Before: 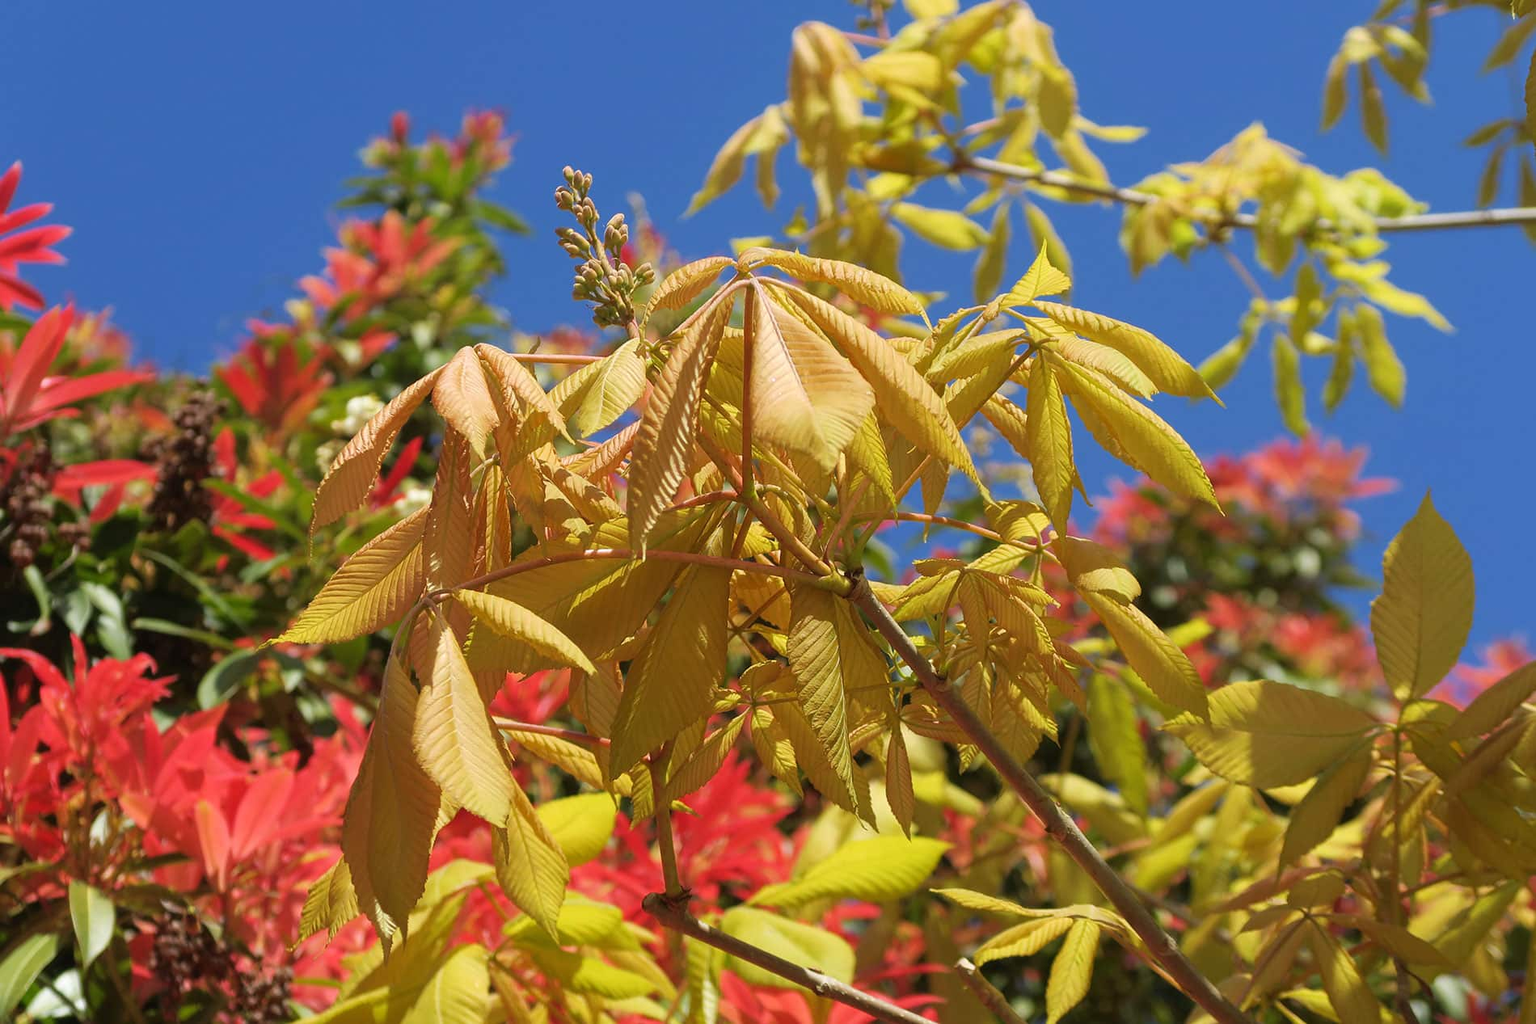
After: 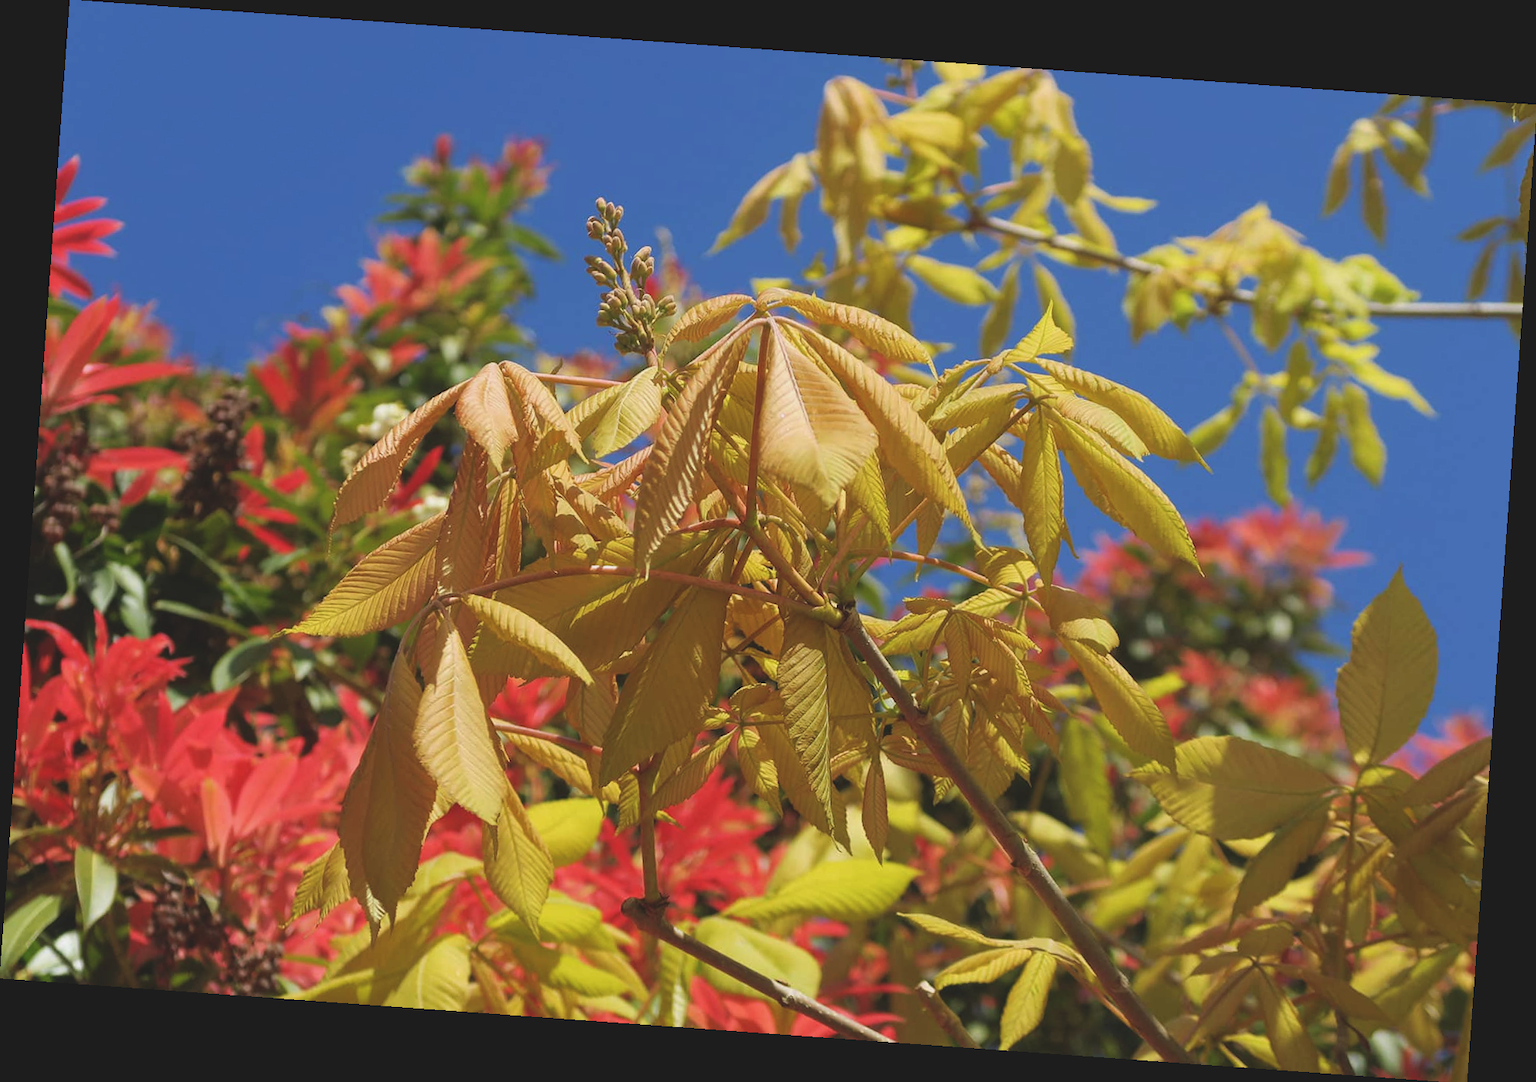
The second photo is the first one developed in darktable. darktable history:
exposure: black level correction -0.014, exposure -0.193 EV, compensate highlight preservation false
rotate and perspective: rotation 4.1°, automatic cropping off
